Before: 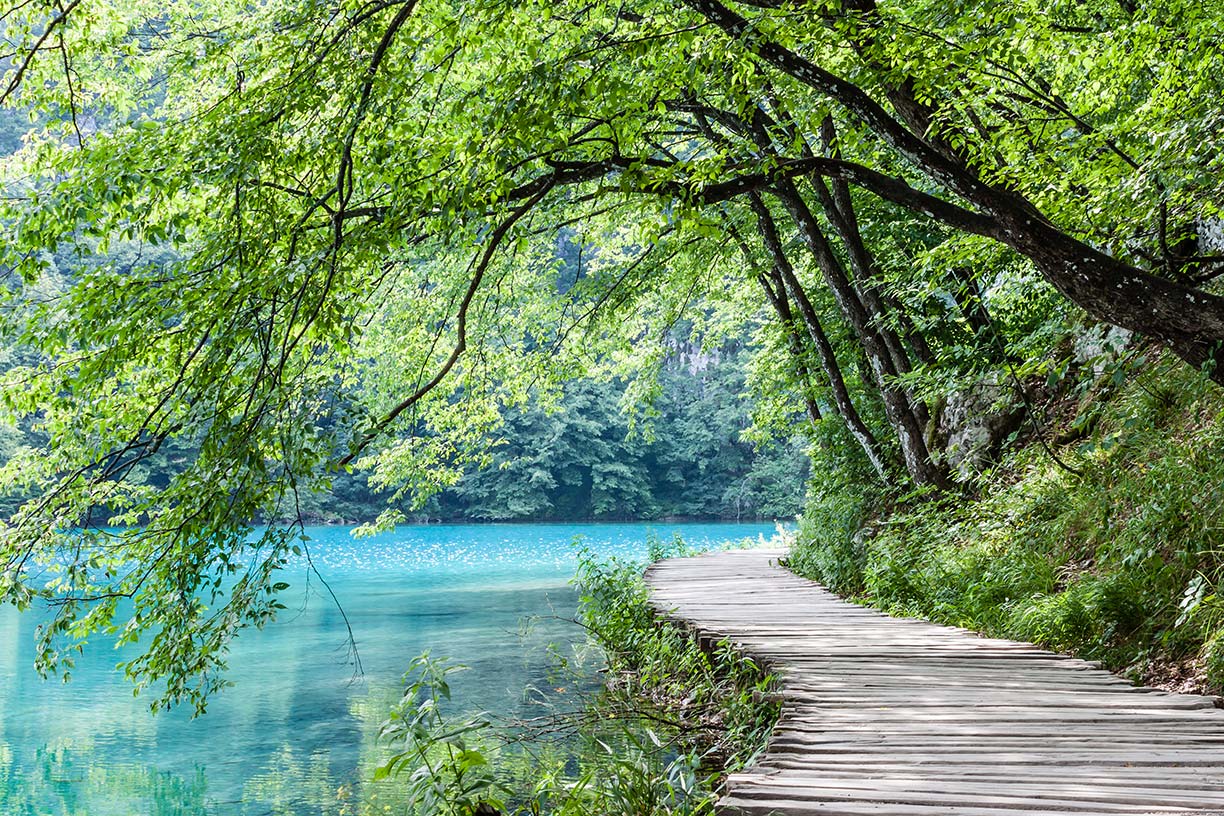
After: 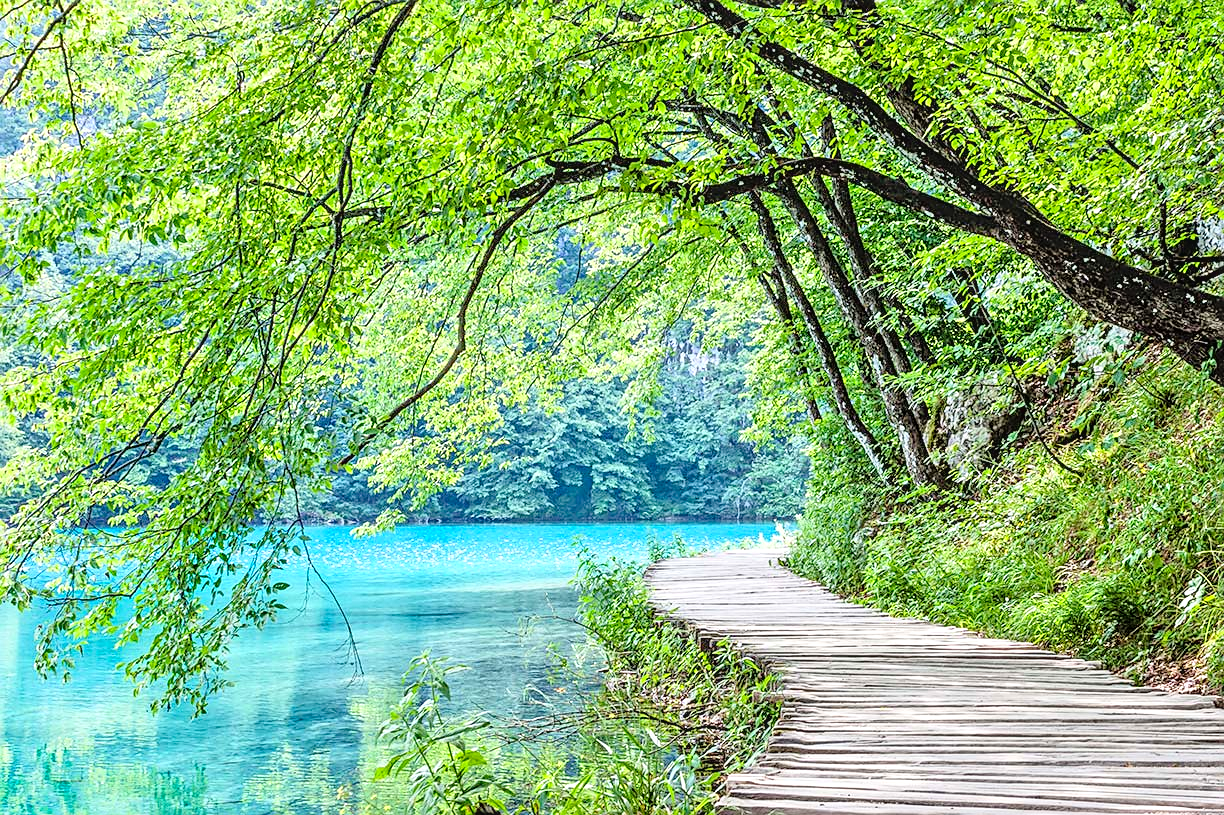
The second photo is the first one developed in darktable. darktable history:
sharpen: amount 0.55
local contrast: on, module defaults
contrast brightness saturation: contrast 0.2, brightness 0.16, saturation 0.22
tone equalizer: -7 EV 0.15 EV, -6 EV 0.6 EV, -5 EV 1.15 EV, -4 EV 1.33 EV, -3 EV 1.15 EV, -2 EV 0.6 EV, -1 EV 0.15 EV, mask exposure compensation -0.5 EV
crop: bottom 0.071%
